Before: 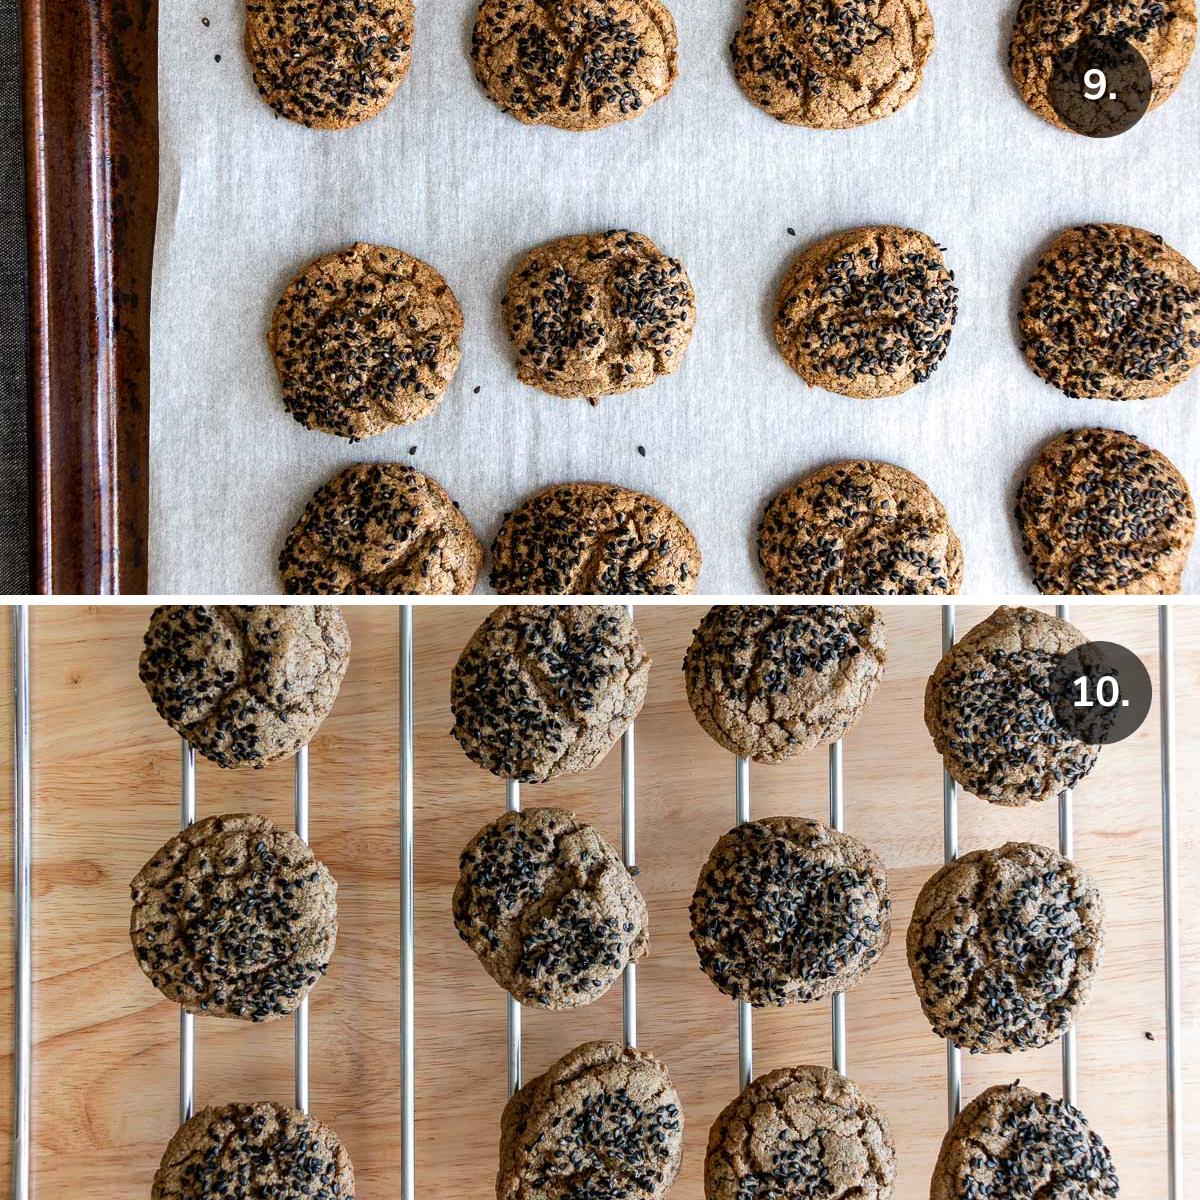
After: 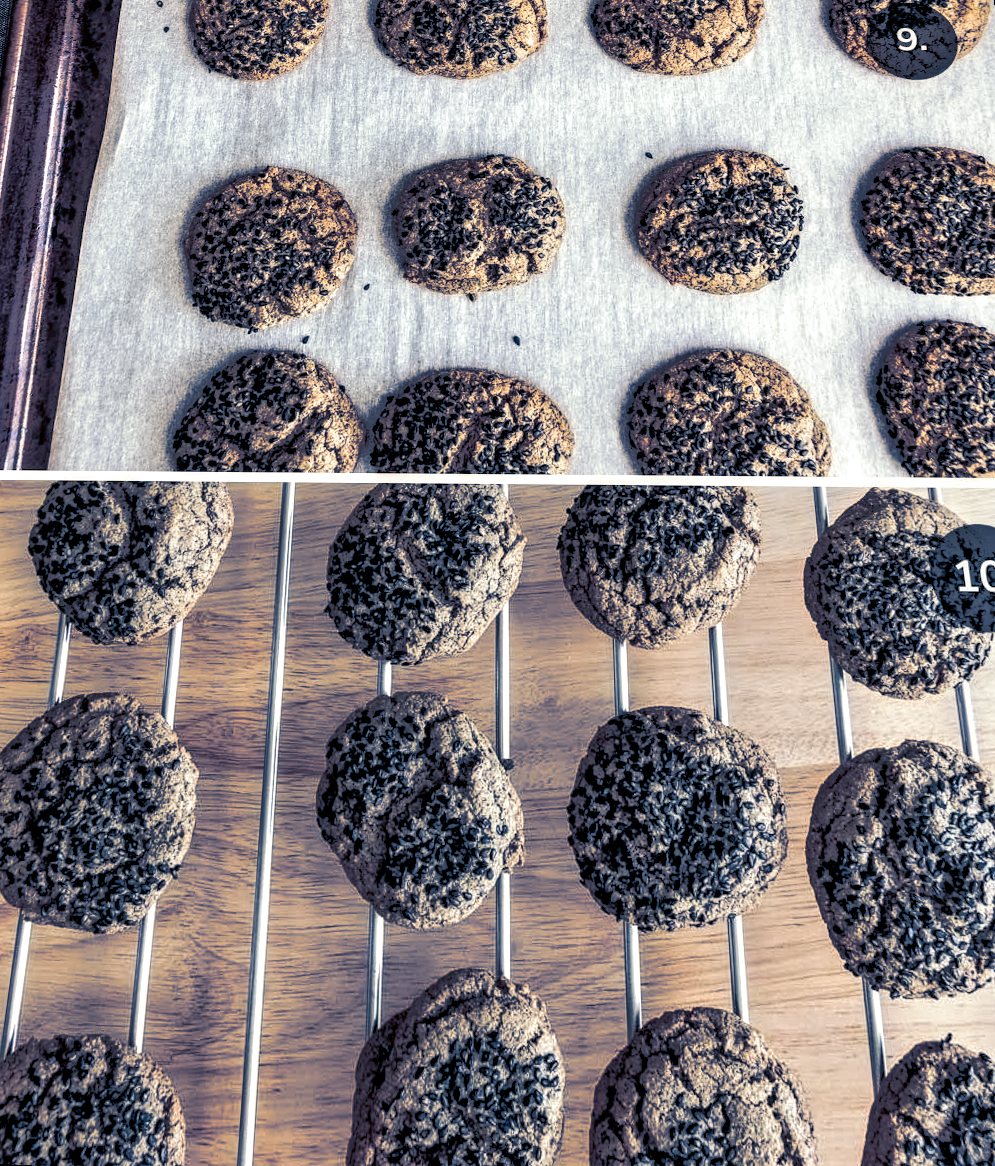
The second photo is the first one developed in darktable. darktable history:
local contrast: highlights 20%, detail 150%
split-toning: shadows › hue 226.8°, shadows › saturation 0.84
rotate and perspective: rotation 0.72°, lens shift (vertical) -0.352, lens shift (horizontal) -0.051, crop left 0.152, crop right 0.859, crop top 0.019, crop bottom 0.964
tone equalizer: -8 EV -0.528 EV, -7 EV -0.319 EV, -6 EV -0.083 EV, -5 EV 0.413 EV, -4 EV 0.985 EV, -3 EV 0.791 EV, -2 EV -0.01 EV, -1 EV 0.14 EV, +0 EV -0.012 EV, smoothing 1
contrast equalizer: y [[0.5 ×6], [0.5 ×6], [0.5 ×6], [0 ×6], [0, 0.039, 0.251, 0.29, 0.293, 0.292]]
